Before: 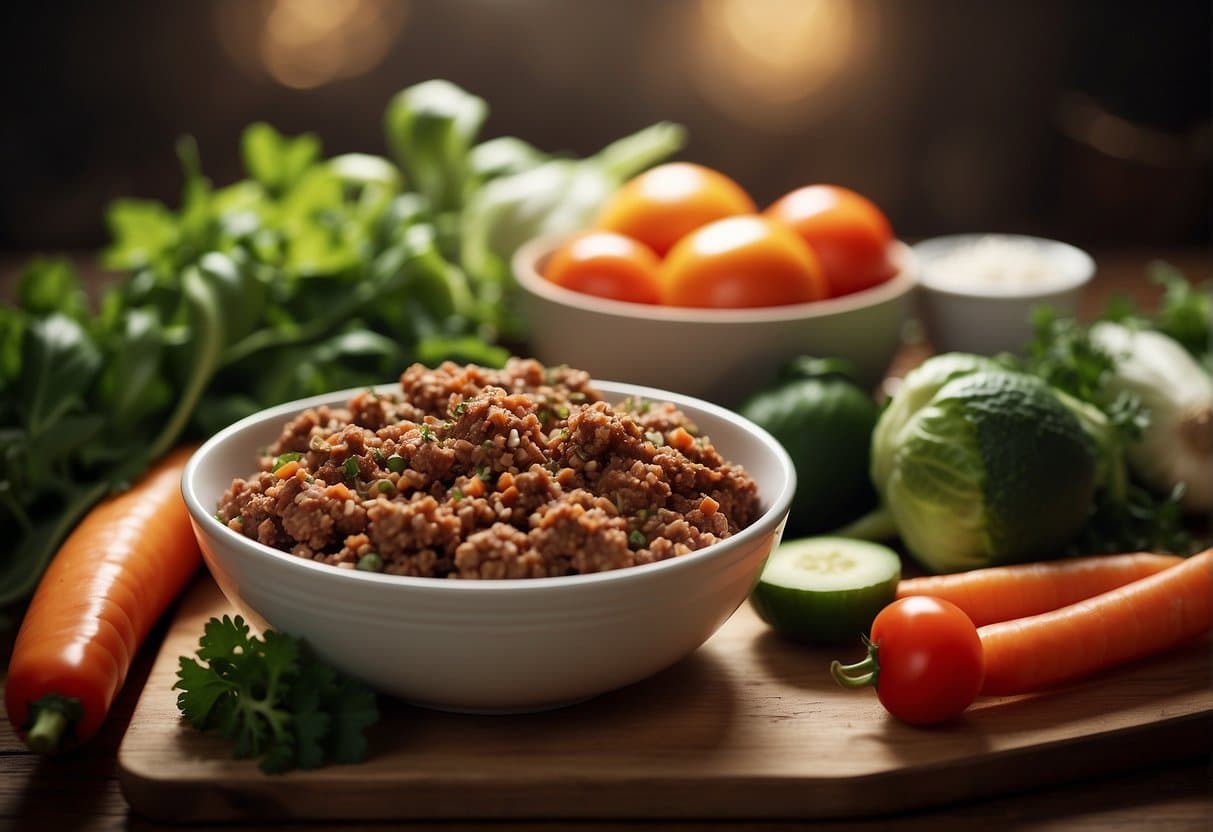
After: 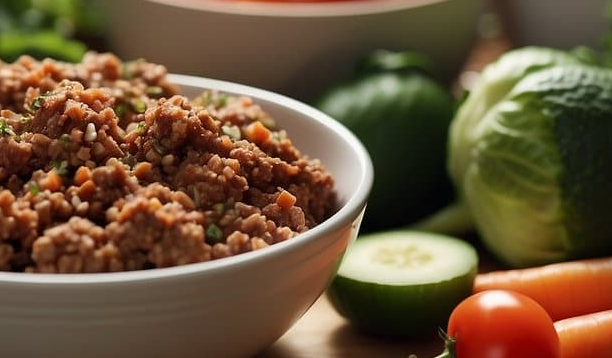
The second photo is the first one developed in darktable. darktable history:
crop: left 34.951%, top 36.78%, right 14.595%, bottom 20.102%
